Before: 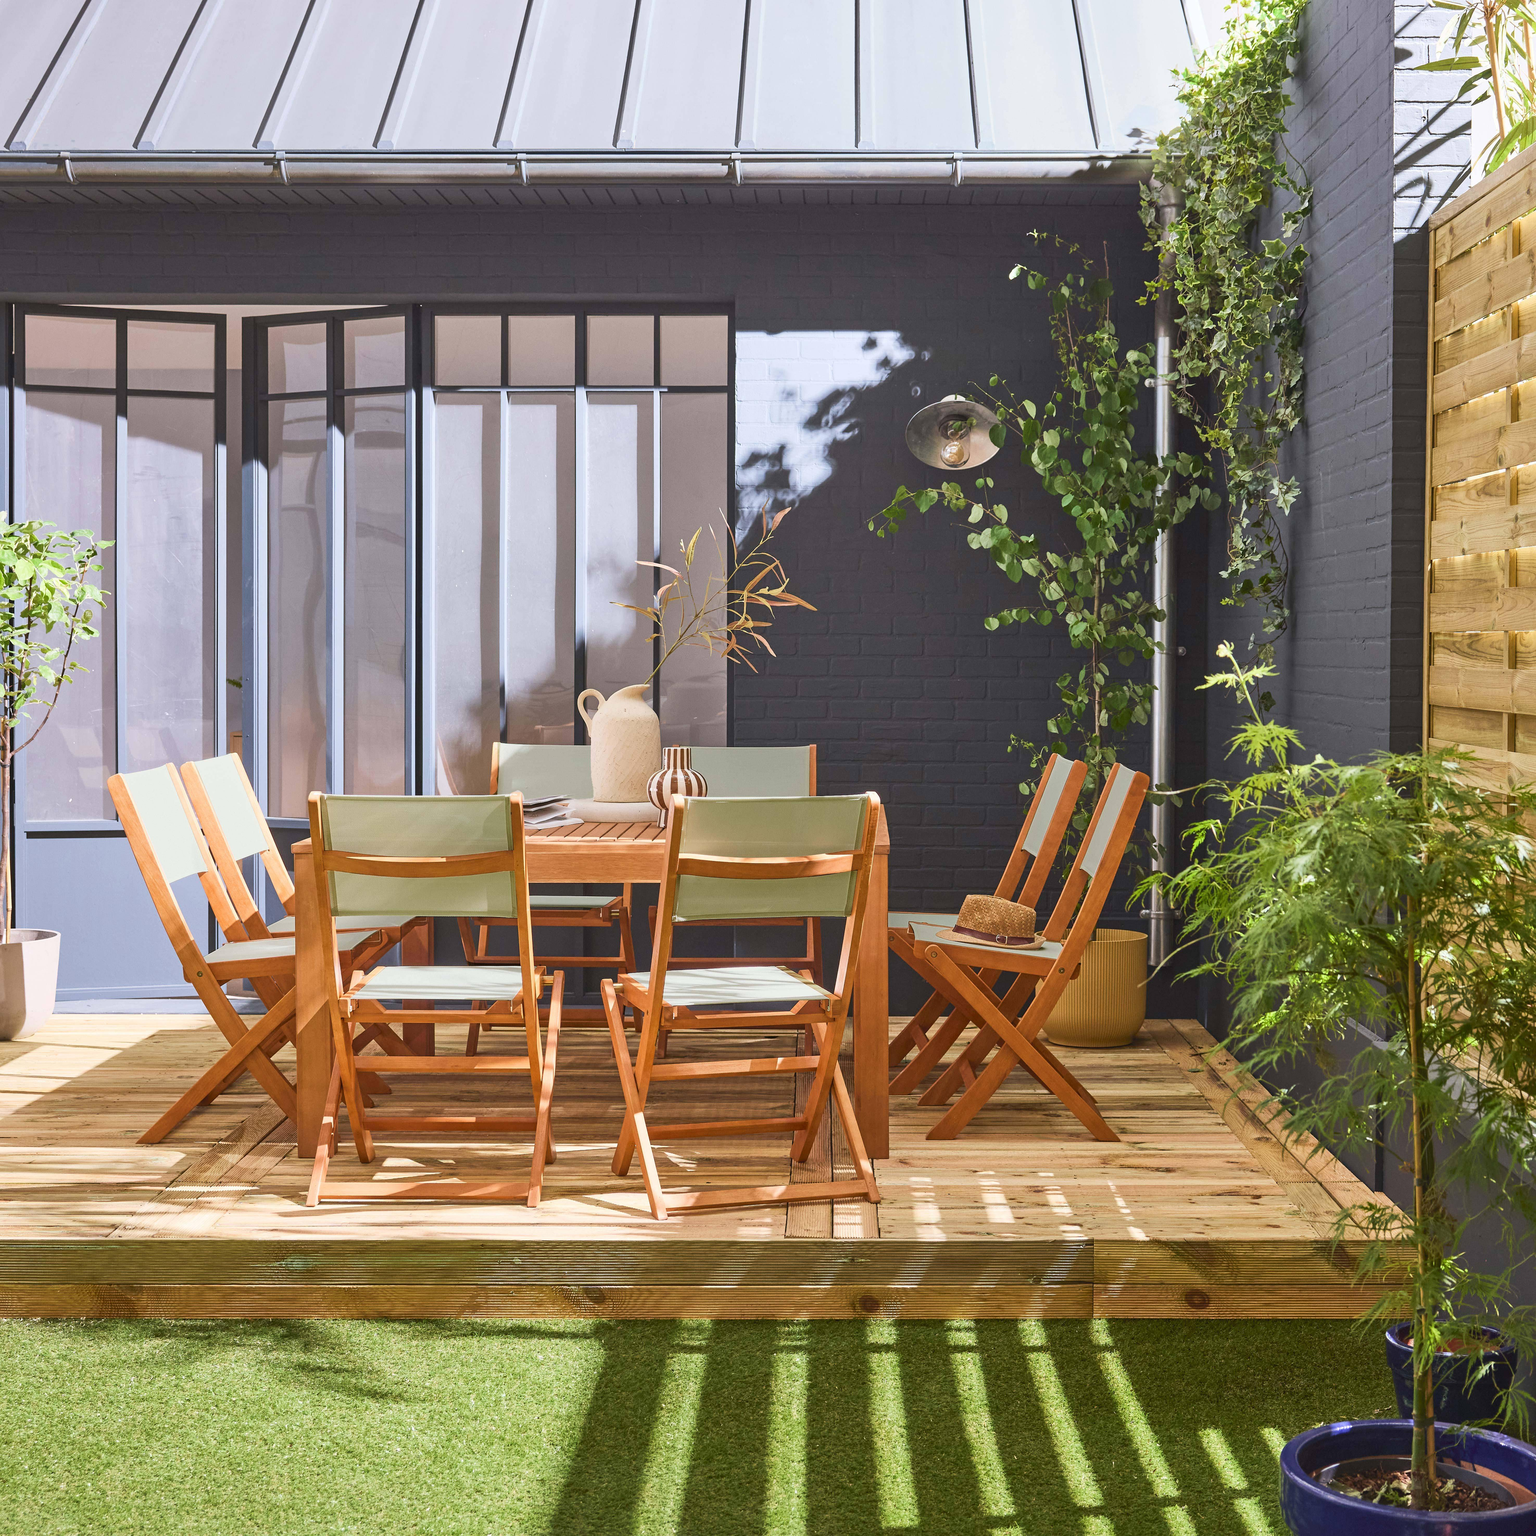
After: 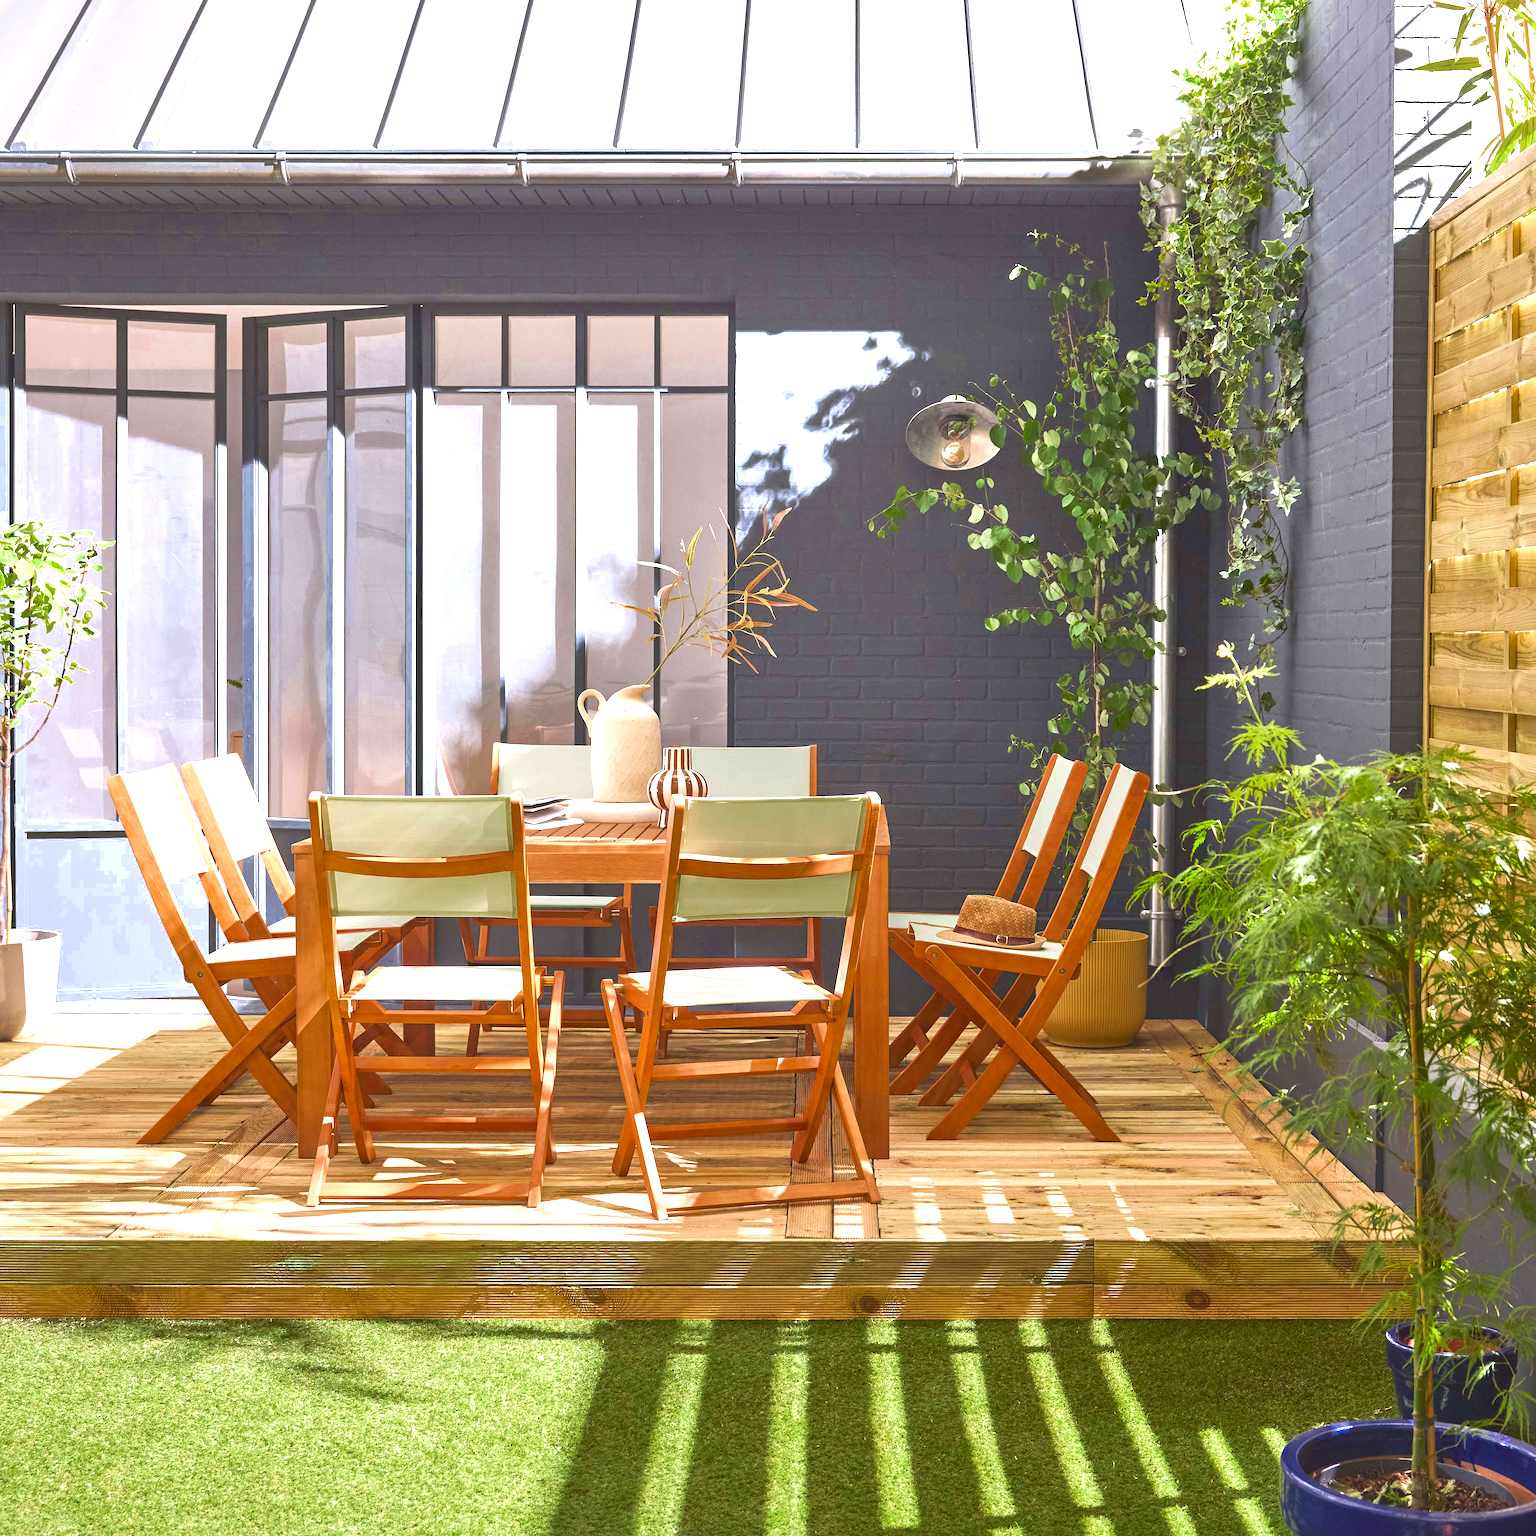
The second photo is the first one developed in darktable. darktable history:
color zones: curves: ch0 [(0.27, 0.396) (0.563, 0.504) (0.75, 0.5) (0.787, 0.307)]
exposure: black level correction 0, exposure 1.1 EV, compensate exposure bias true, compensate highlight preservation false
